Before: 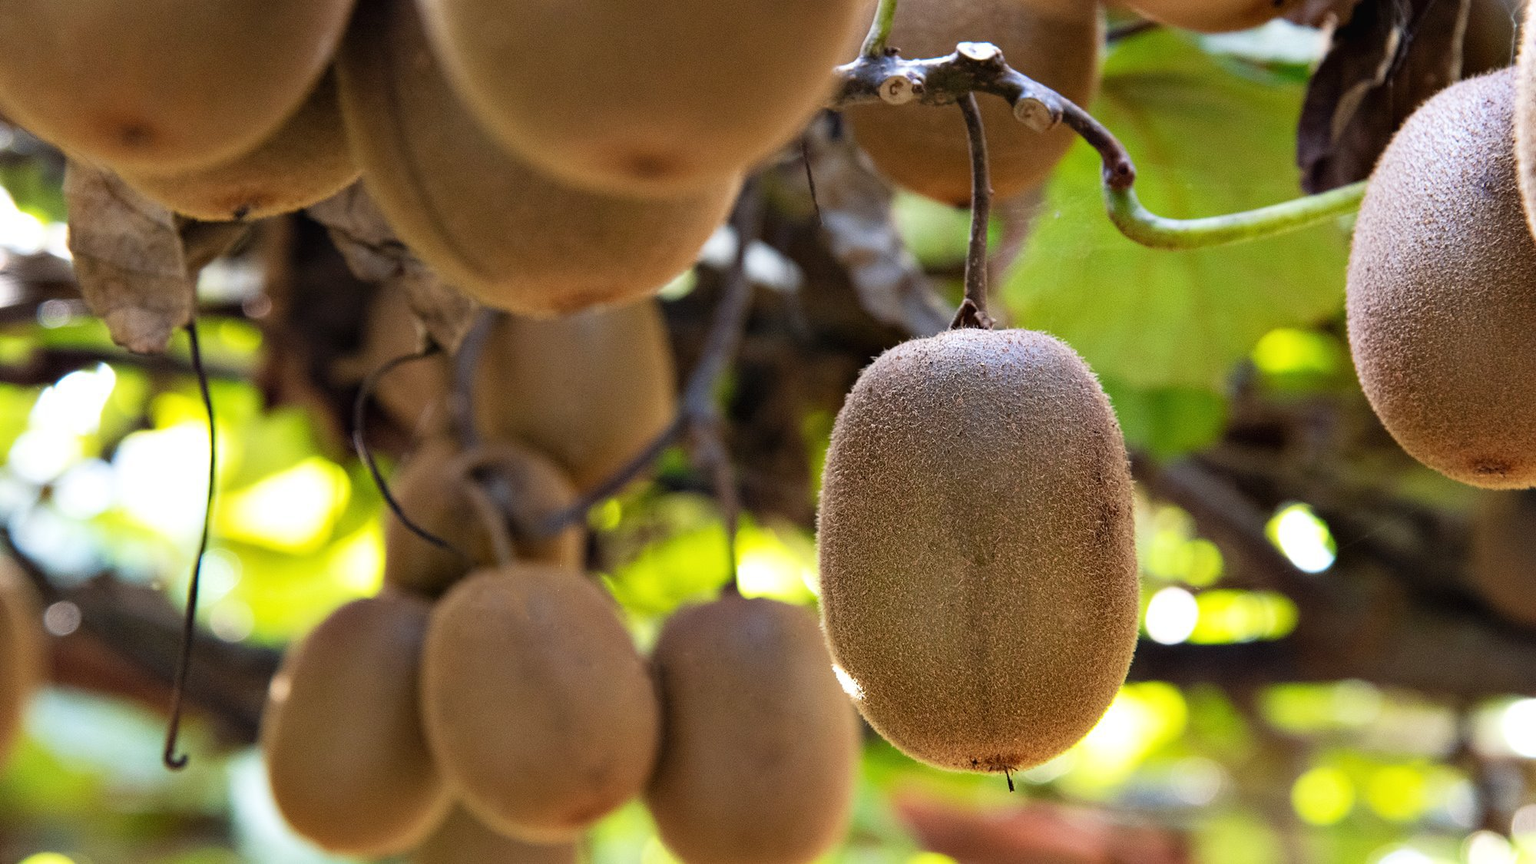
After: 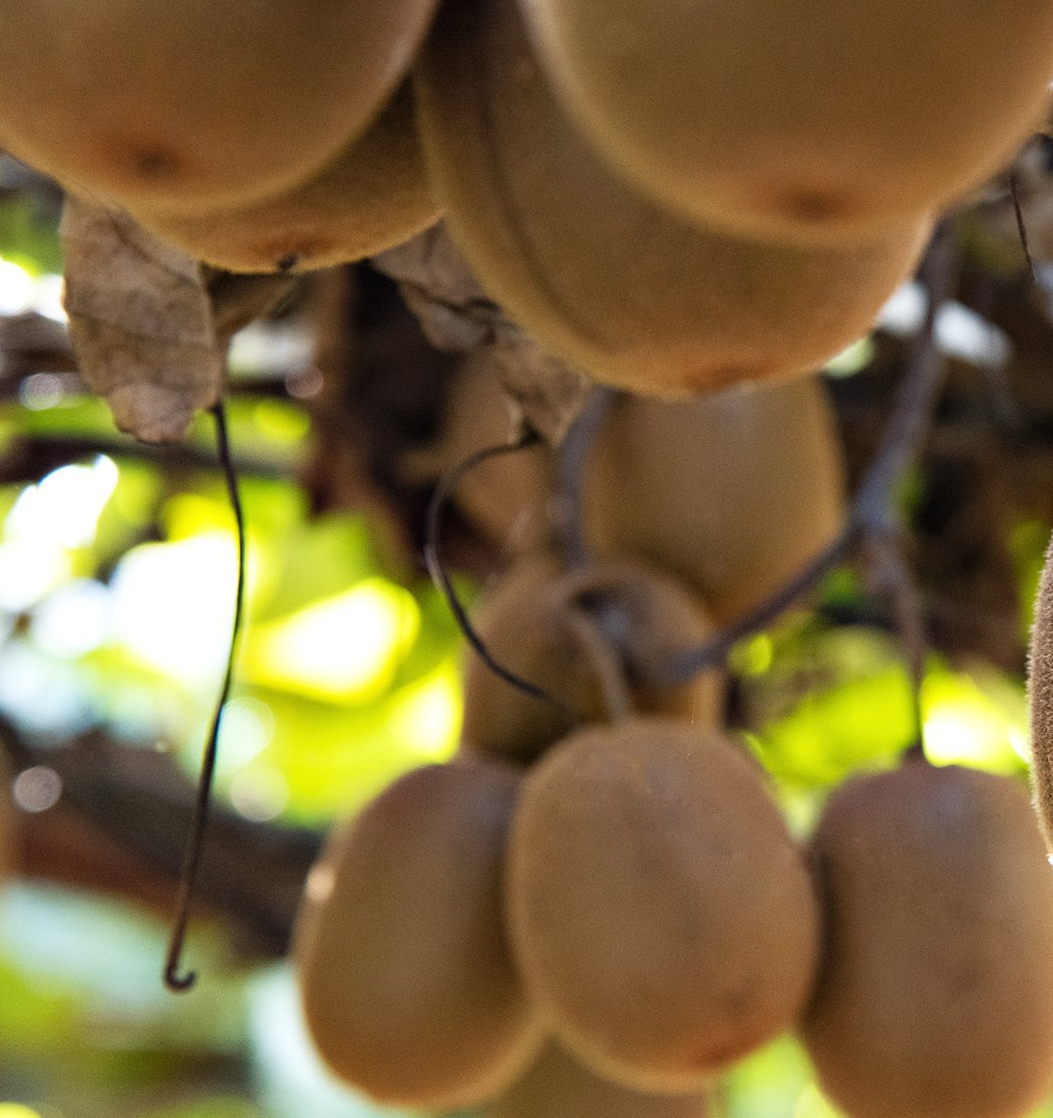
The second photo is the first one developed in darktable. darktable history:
rotate and perspective: rotation 0.226°, lens shift (vertical) -0.042, crop left 0.023, crop right 0.982, crop top 0.006, crop bottom 0.994
crop: left 0.587%, right 45.588%, bottom 0.086%
